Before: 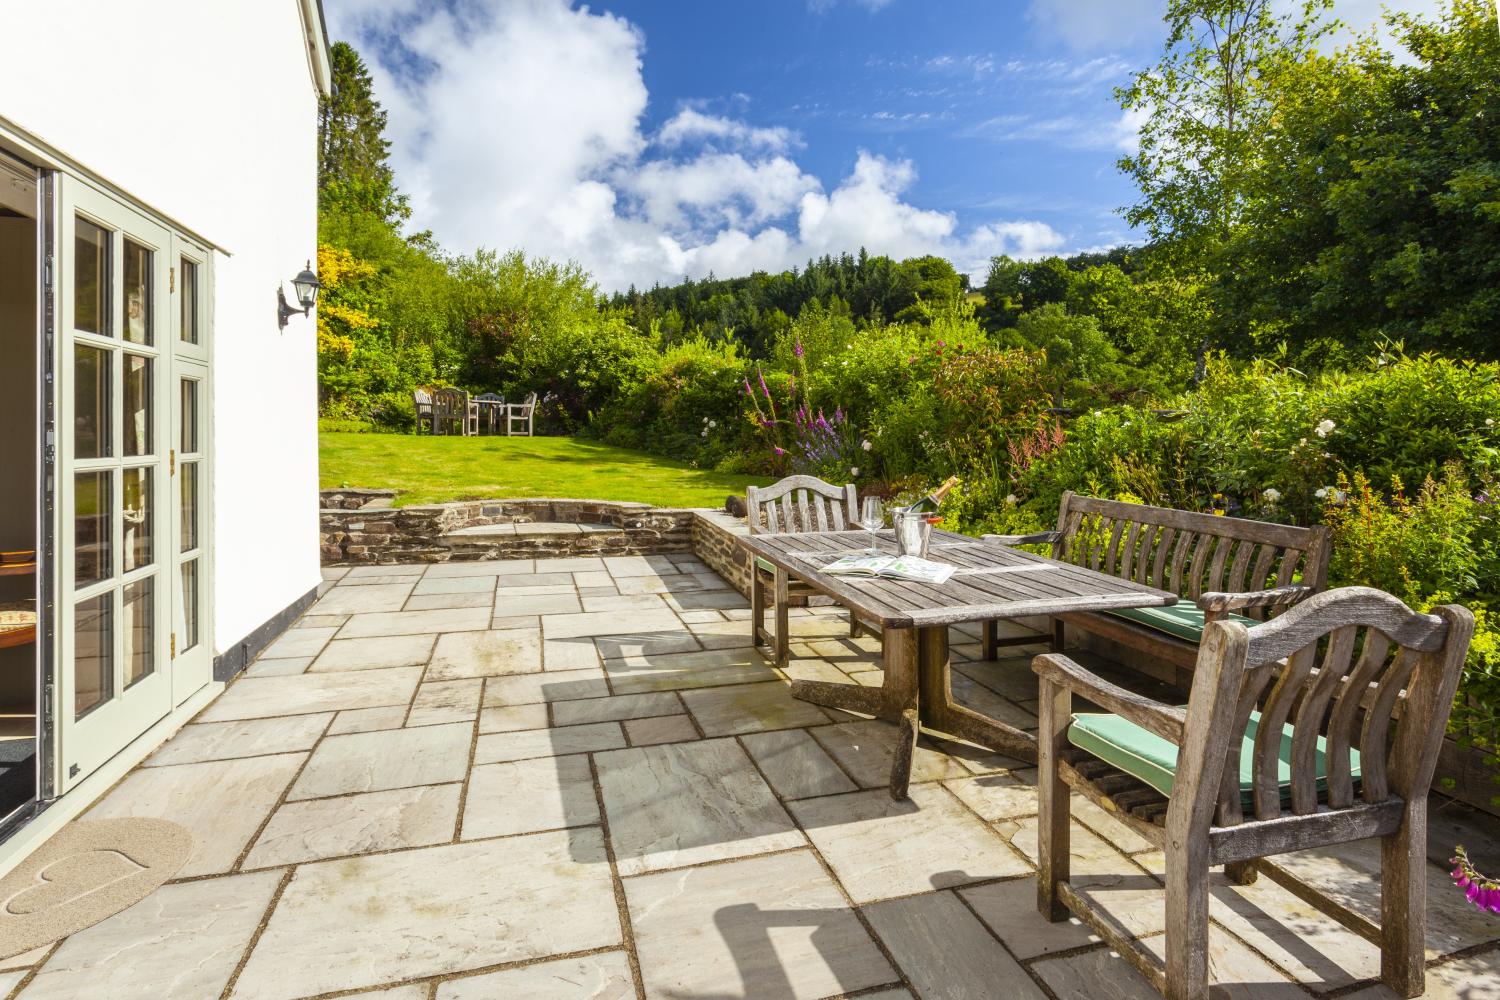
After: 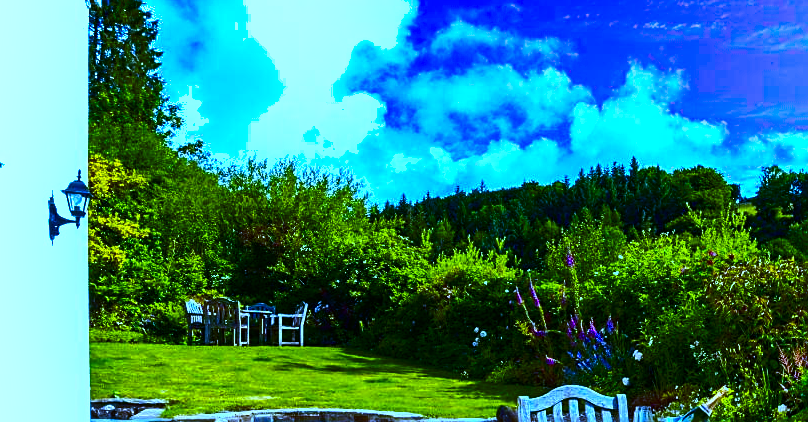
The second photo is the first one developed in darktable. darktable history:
sharpen: on, module defaults
crop: left 15.306%, top 9.065%, right 30.789%, bottom 48.638%
contrast brightness saturation: contrast 0.1, brightness -0.26, saturation 0.14
exposure: black level correction -0.003, exposure 0.04 EV, compensate highlight preservation false
shadows and highlights: low approximation 0.01, soften with gaussian
white balance: red 0.766, blue 1.537
color balance rgb: linear chroma grading › global chroma 9%, perceptual saturation grading › global saturation 36%, perceptual saturation grading › shadows 35%, perceptual brilliance grading › global brilliance 15%, perceptual brilliance grading › shadows -35%, global vibrance 15%
